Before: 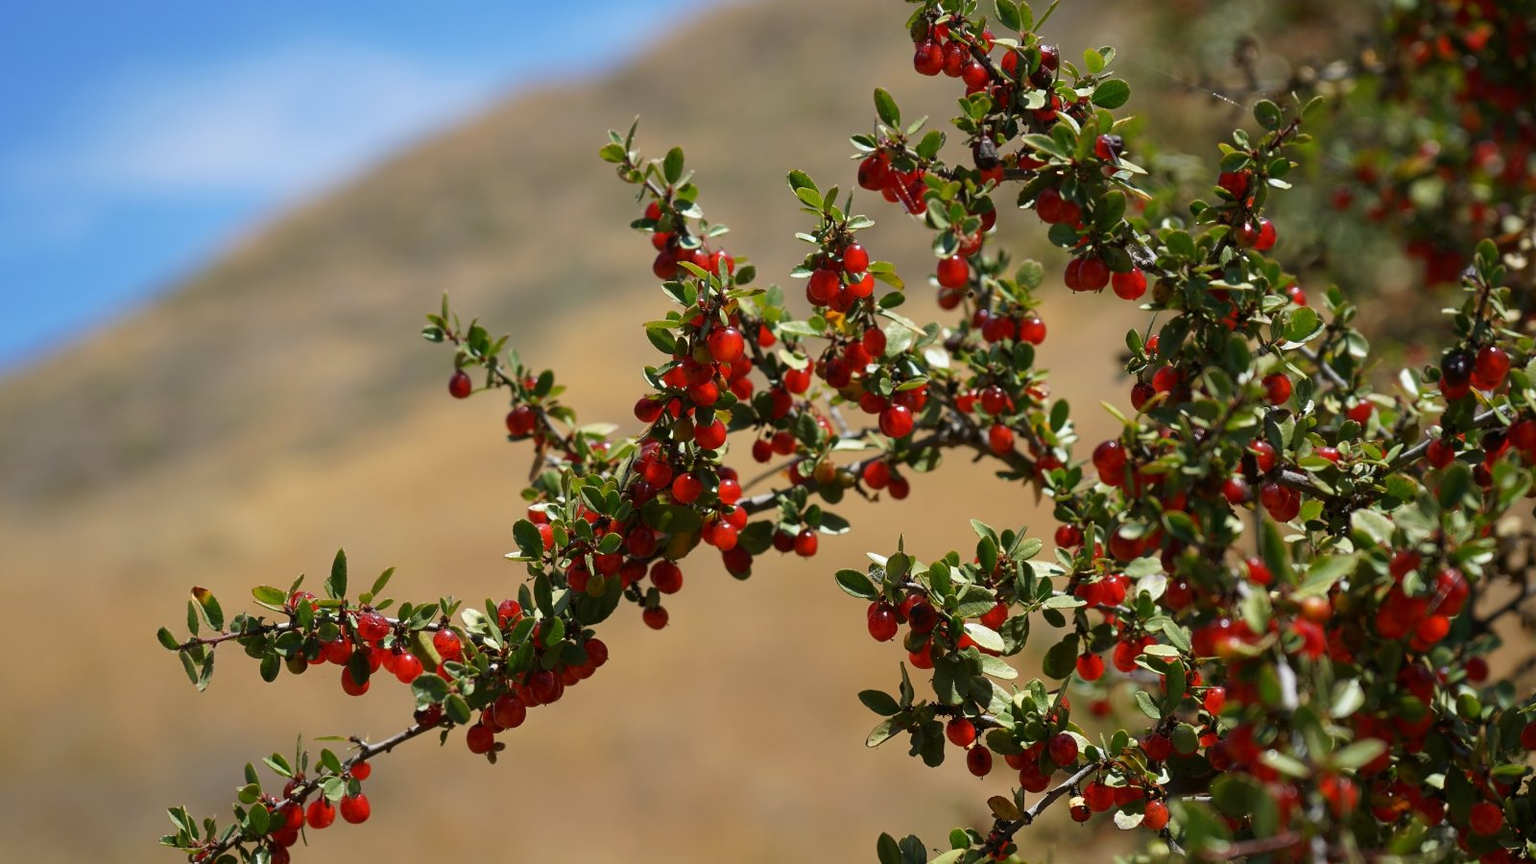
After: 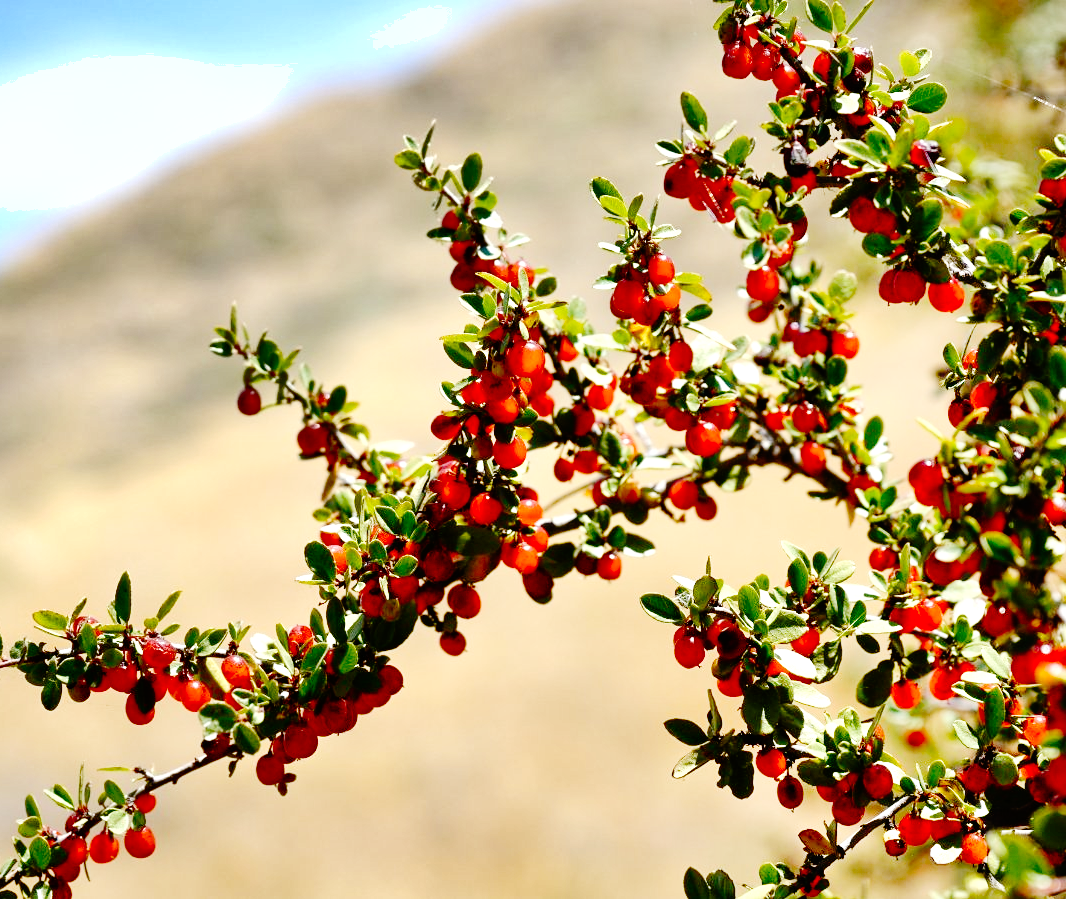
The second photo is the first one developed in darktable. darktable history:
crop and rotate: left 14.385%, right 18.948%
exposure: exposure 1.2 EV, compensate highlight preservation false
shadows and highlights: radius 100.41, shadows 50.55, highlights -64.36, highlights color adjustment 49.82%, soften with gaussian
base curve: curves: ch0 [(0, 0) (0.036, 0.01) (0.123, 0.254) (0.258, 0.504) (0.507, 0.748) (1, 1)], preserve colors none
